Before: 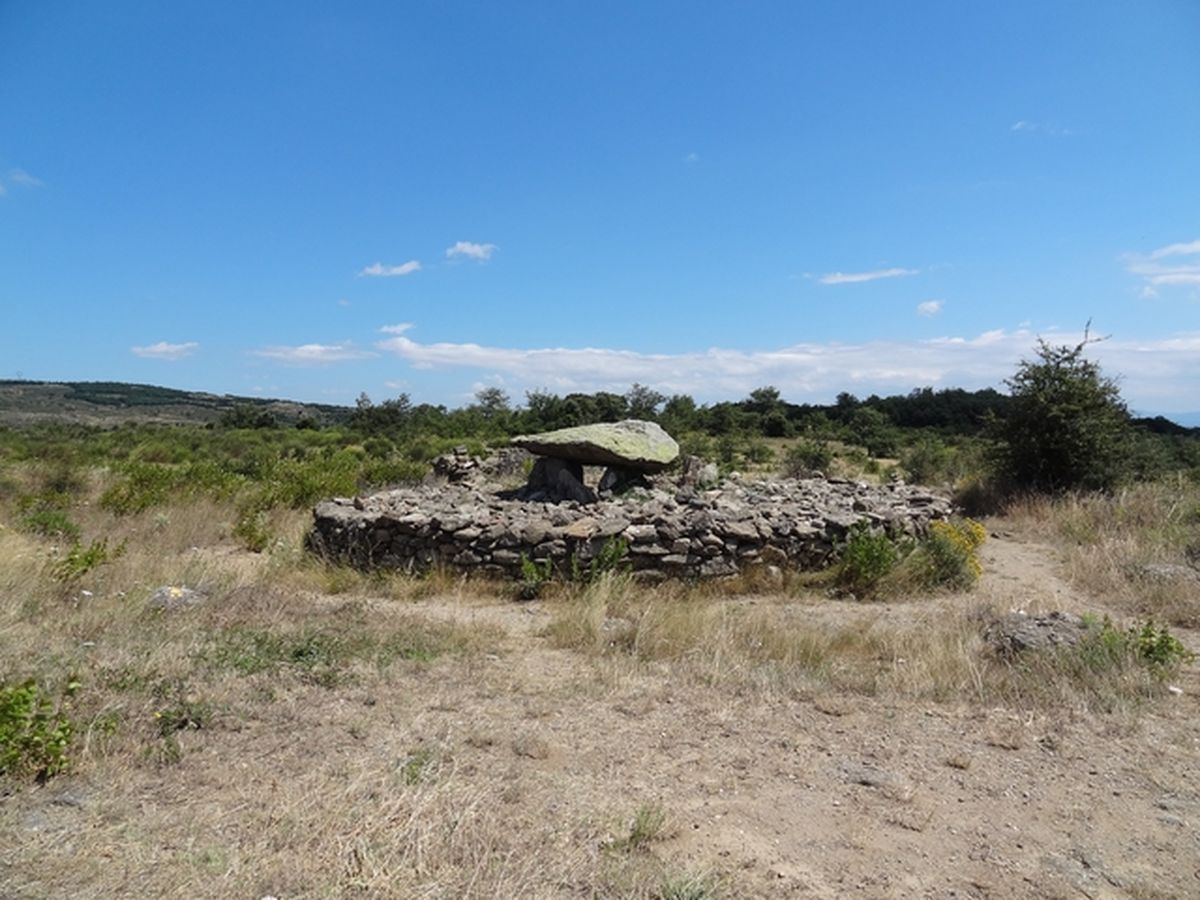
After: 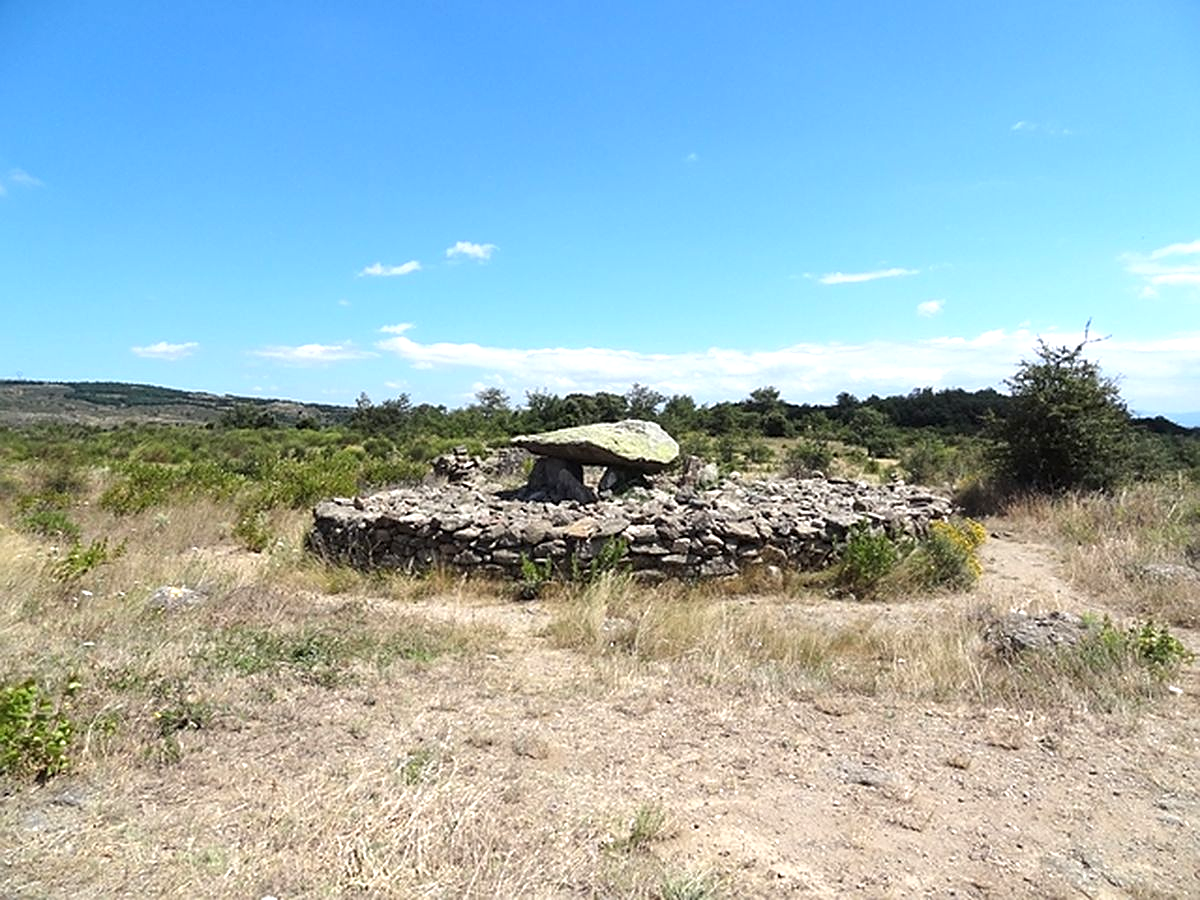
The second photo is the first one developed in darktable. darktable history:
sharpen: on, module defaults
exposure: exposure 0.74 EV, compensate highlight preservation false
